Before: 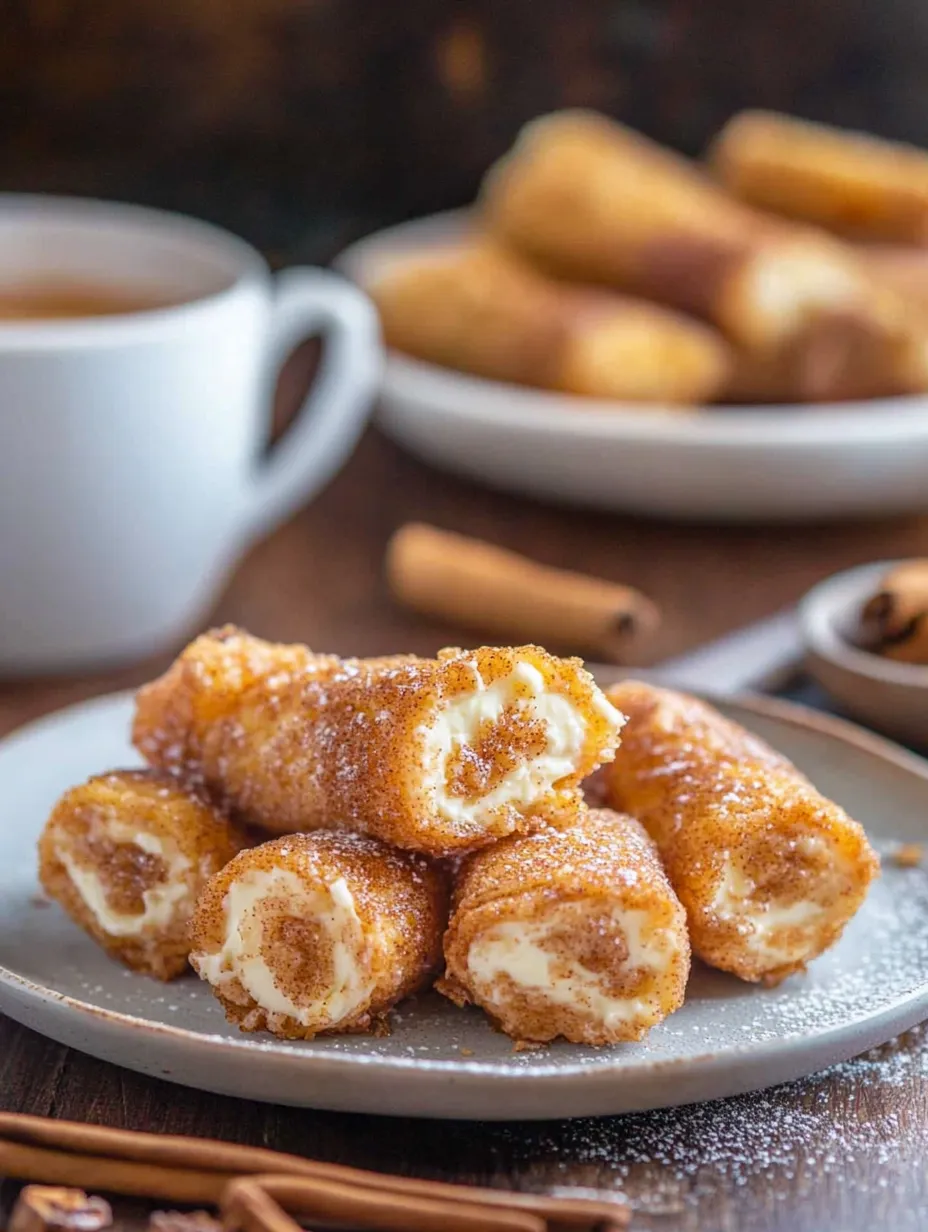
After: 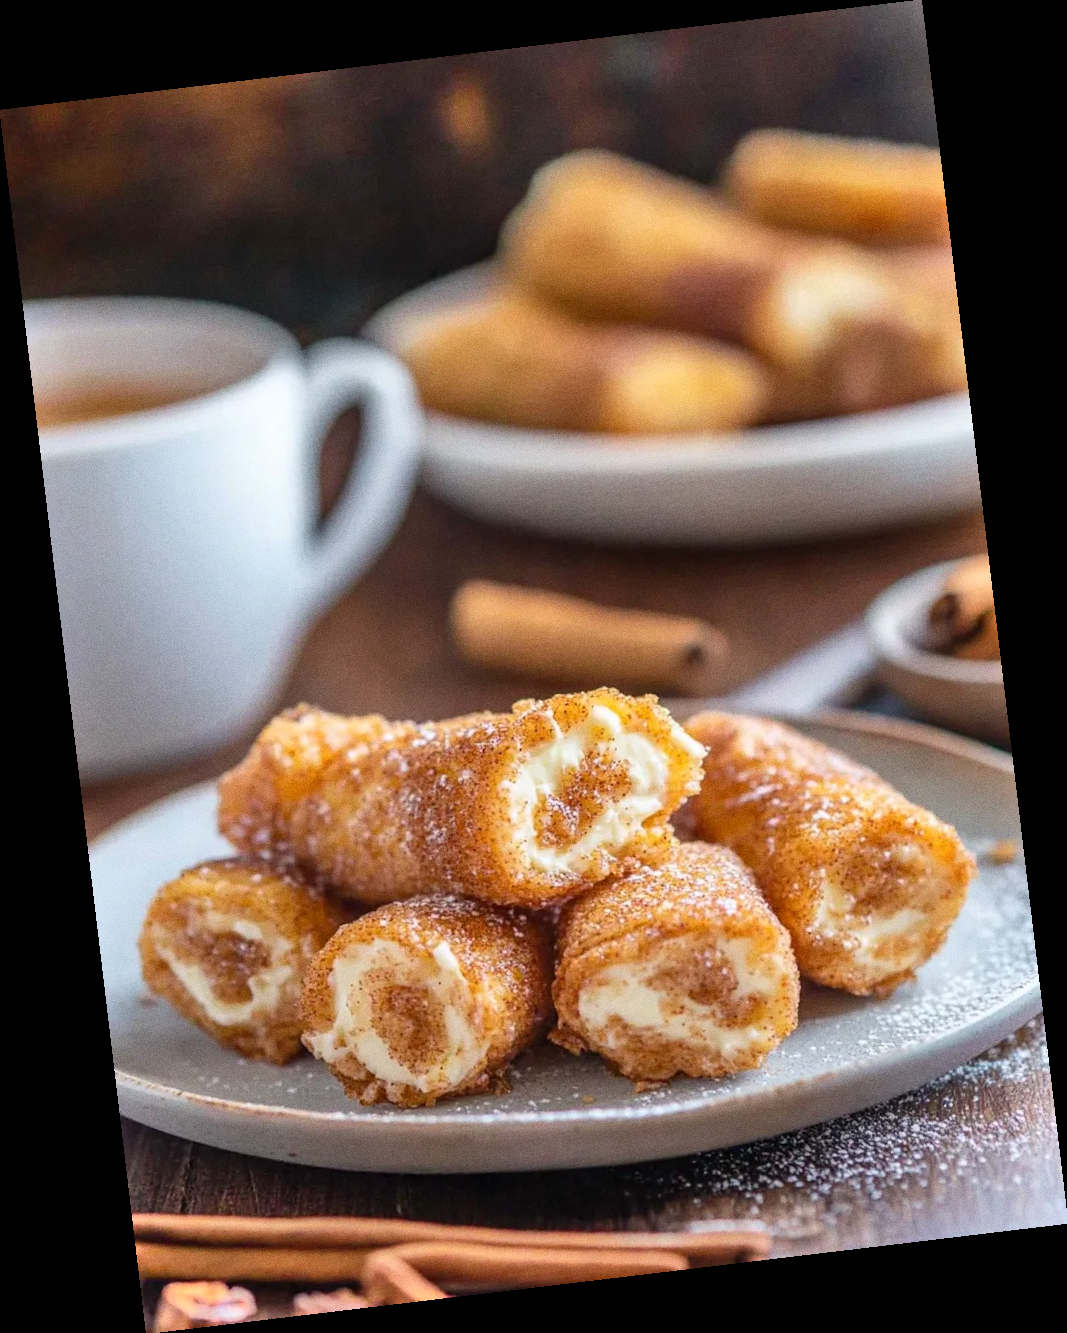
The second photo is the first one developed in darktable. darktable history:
contrast brightness saturation: contrast 0.1, brightness 0.02, saturation 0.02
shadows and highlights: shadows 52.34, highlights -28.23, soften with gaussian
rotate and perspective: rotation -6.83°, automatic cropping off
grain: coarseness 0.09 ISO
